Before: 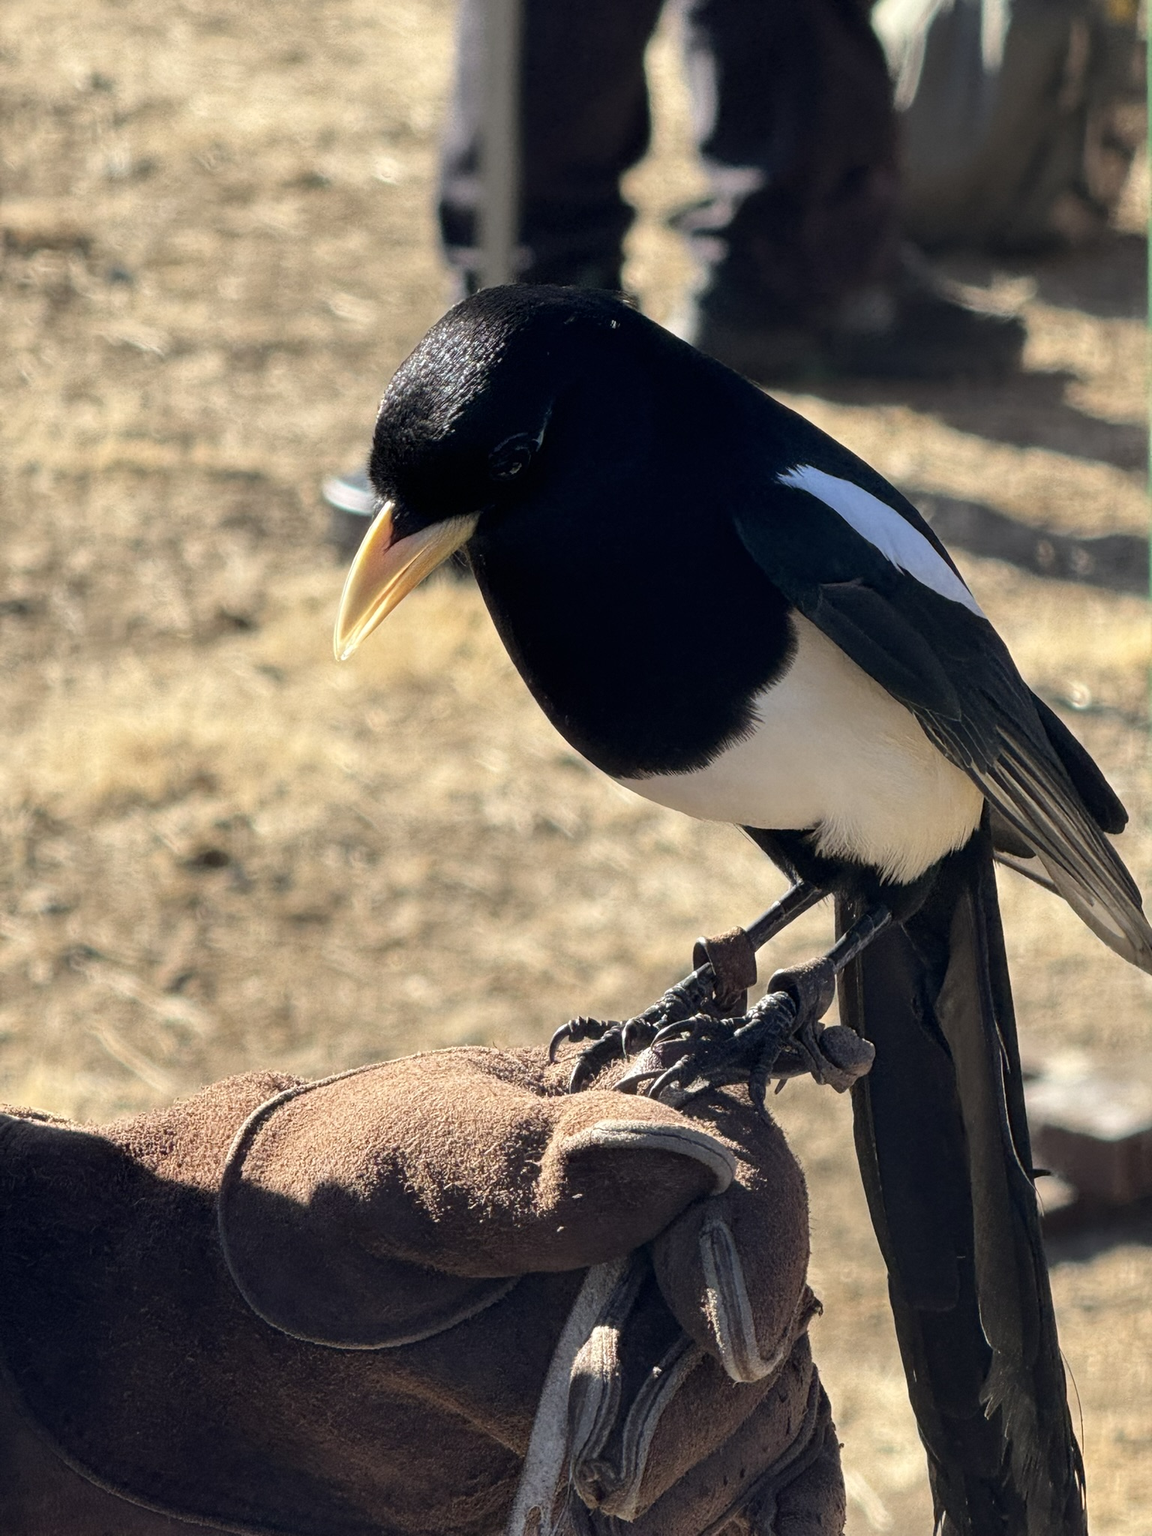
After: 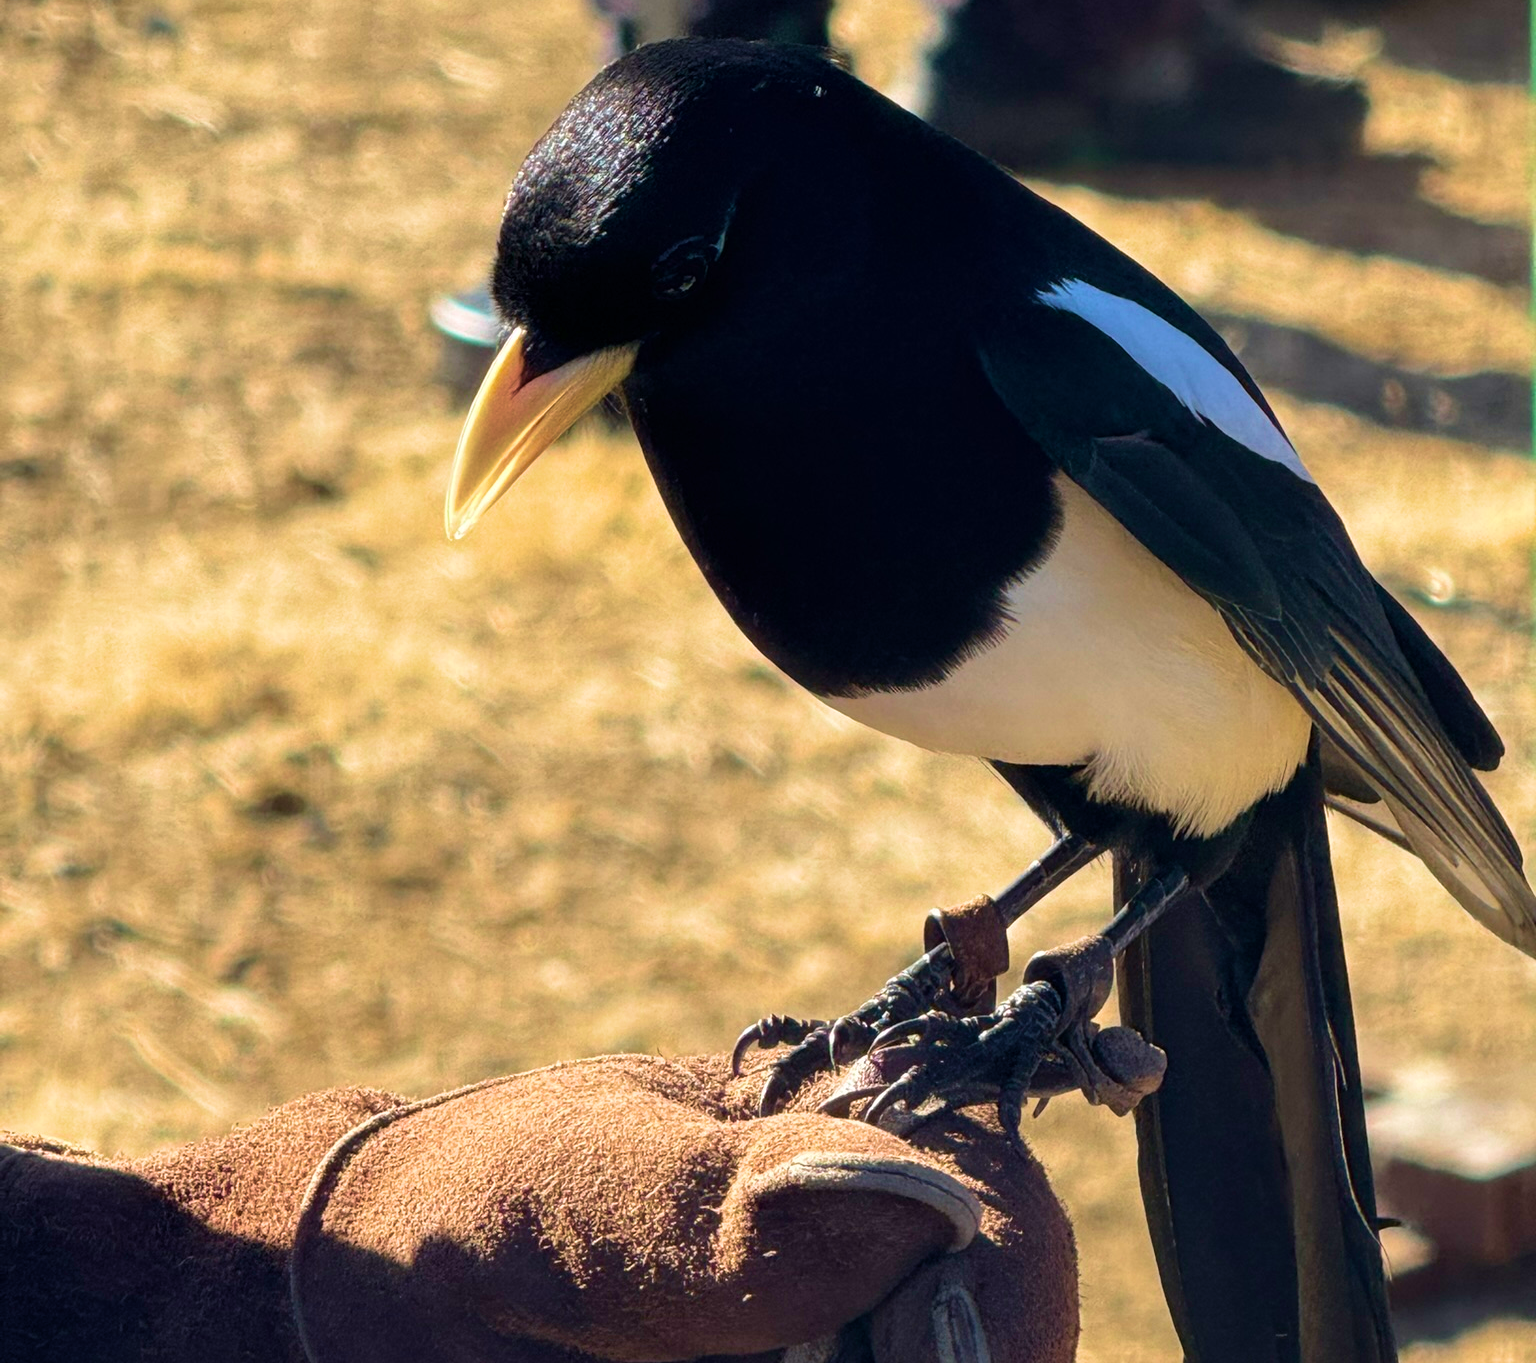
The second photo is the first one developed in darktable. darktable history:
velvia: strength 74.61%
crop: top 16.654%, bottom 16.781%
